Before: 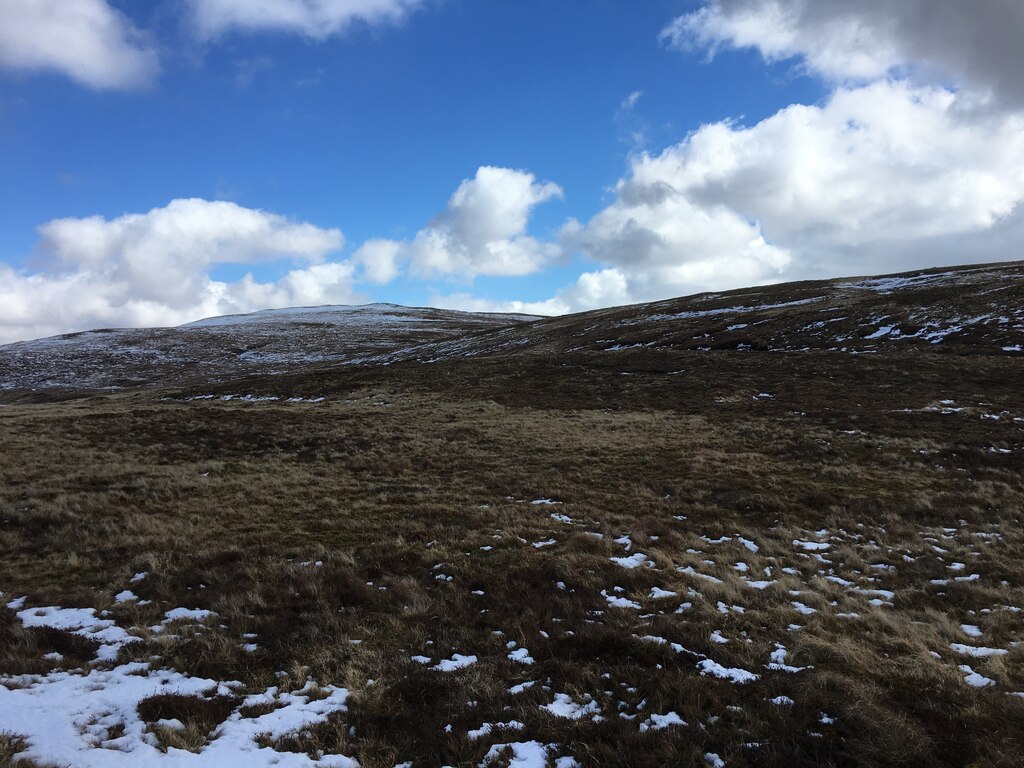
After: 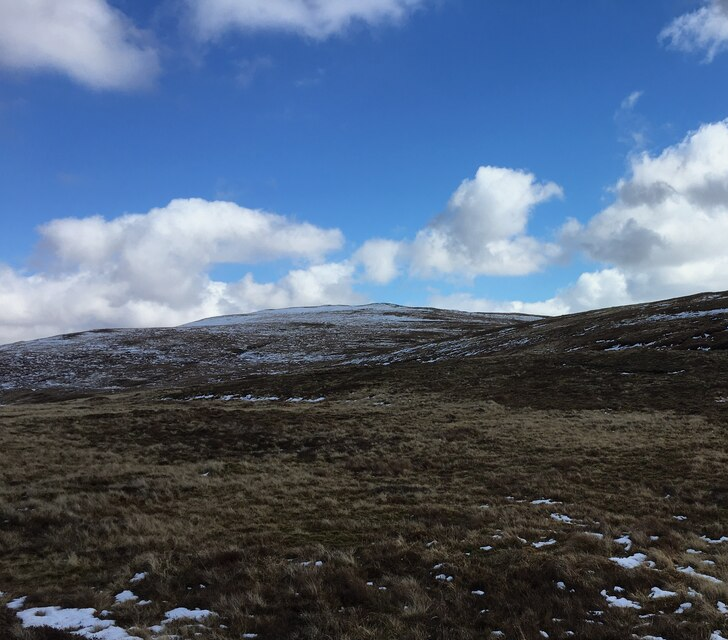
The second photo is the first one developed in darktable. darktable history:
exposure: exposure -0.157 EV, compensate highlight preservation false
crop: right 28.885%, bottom 16.626%
